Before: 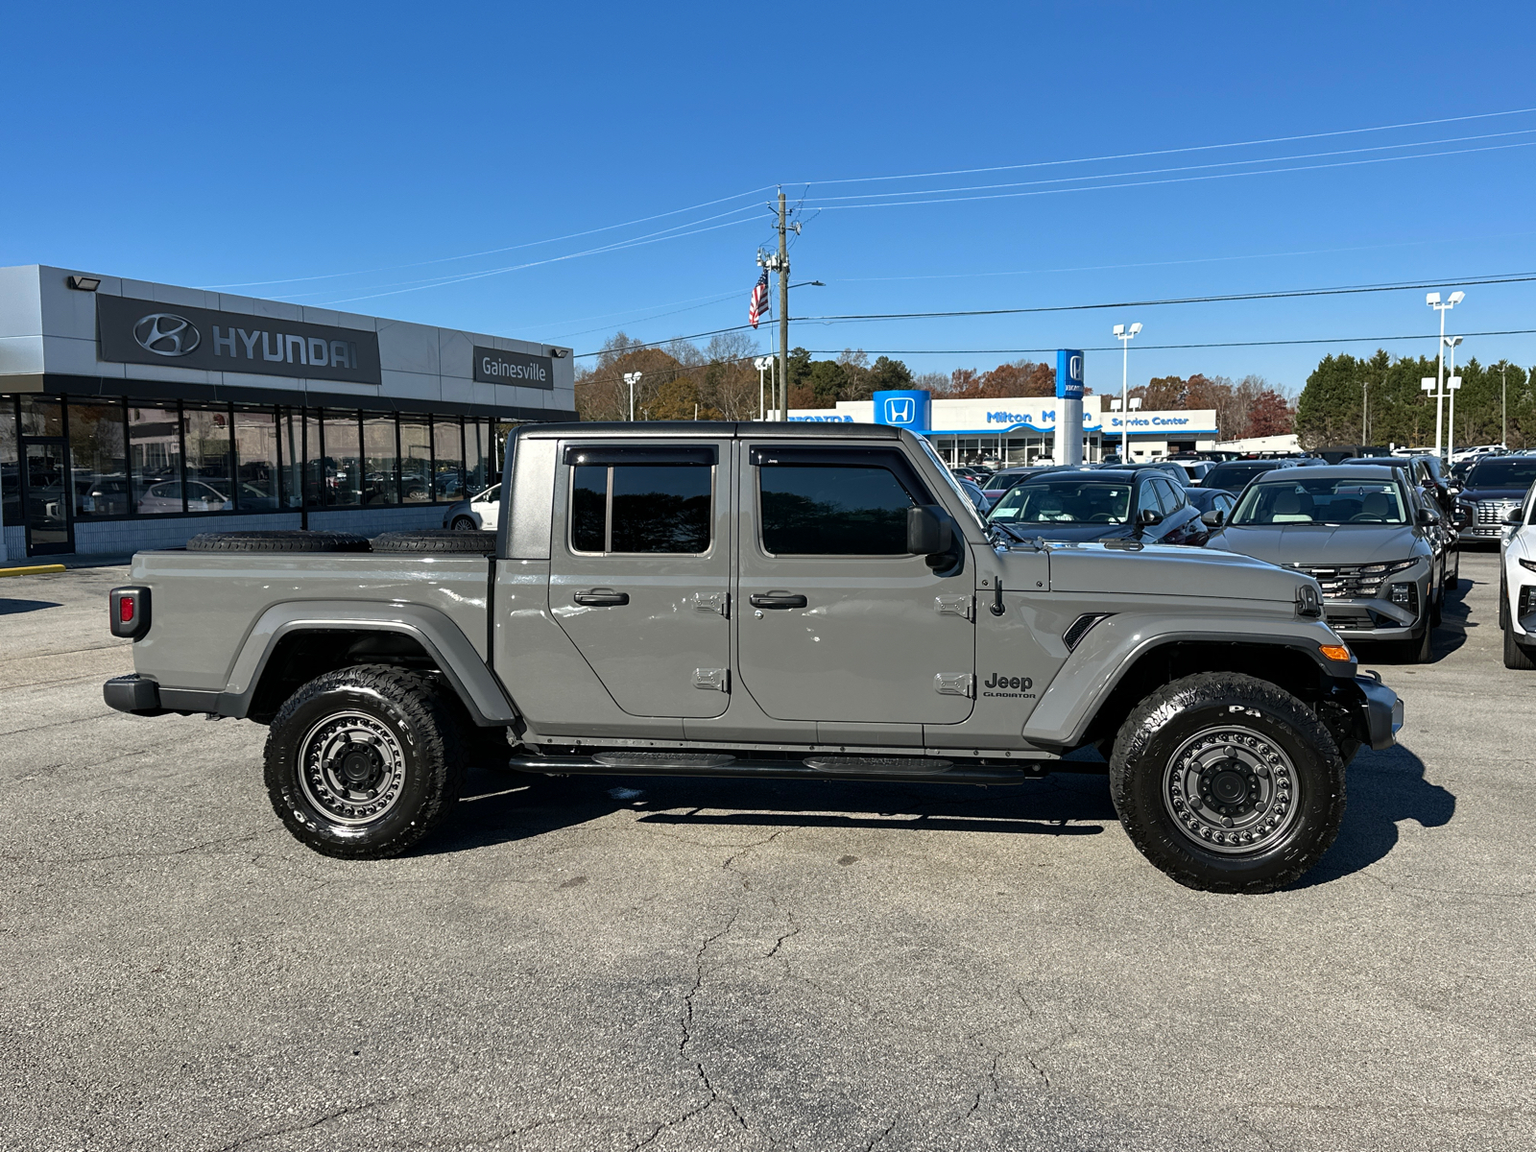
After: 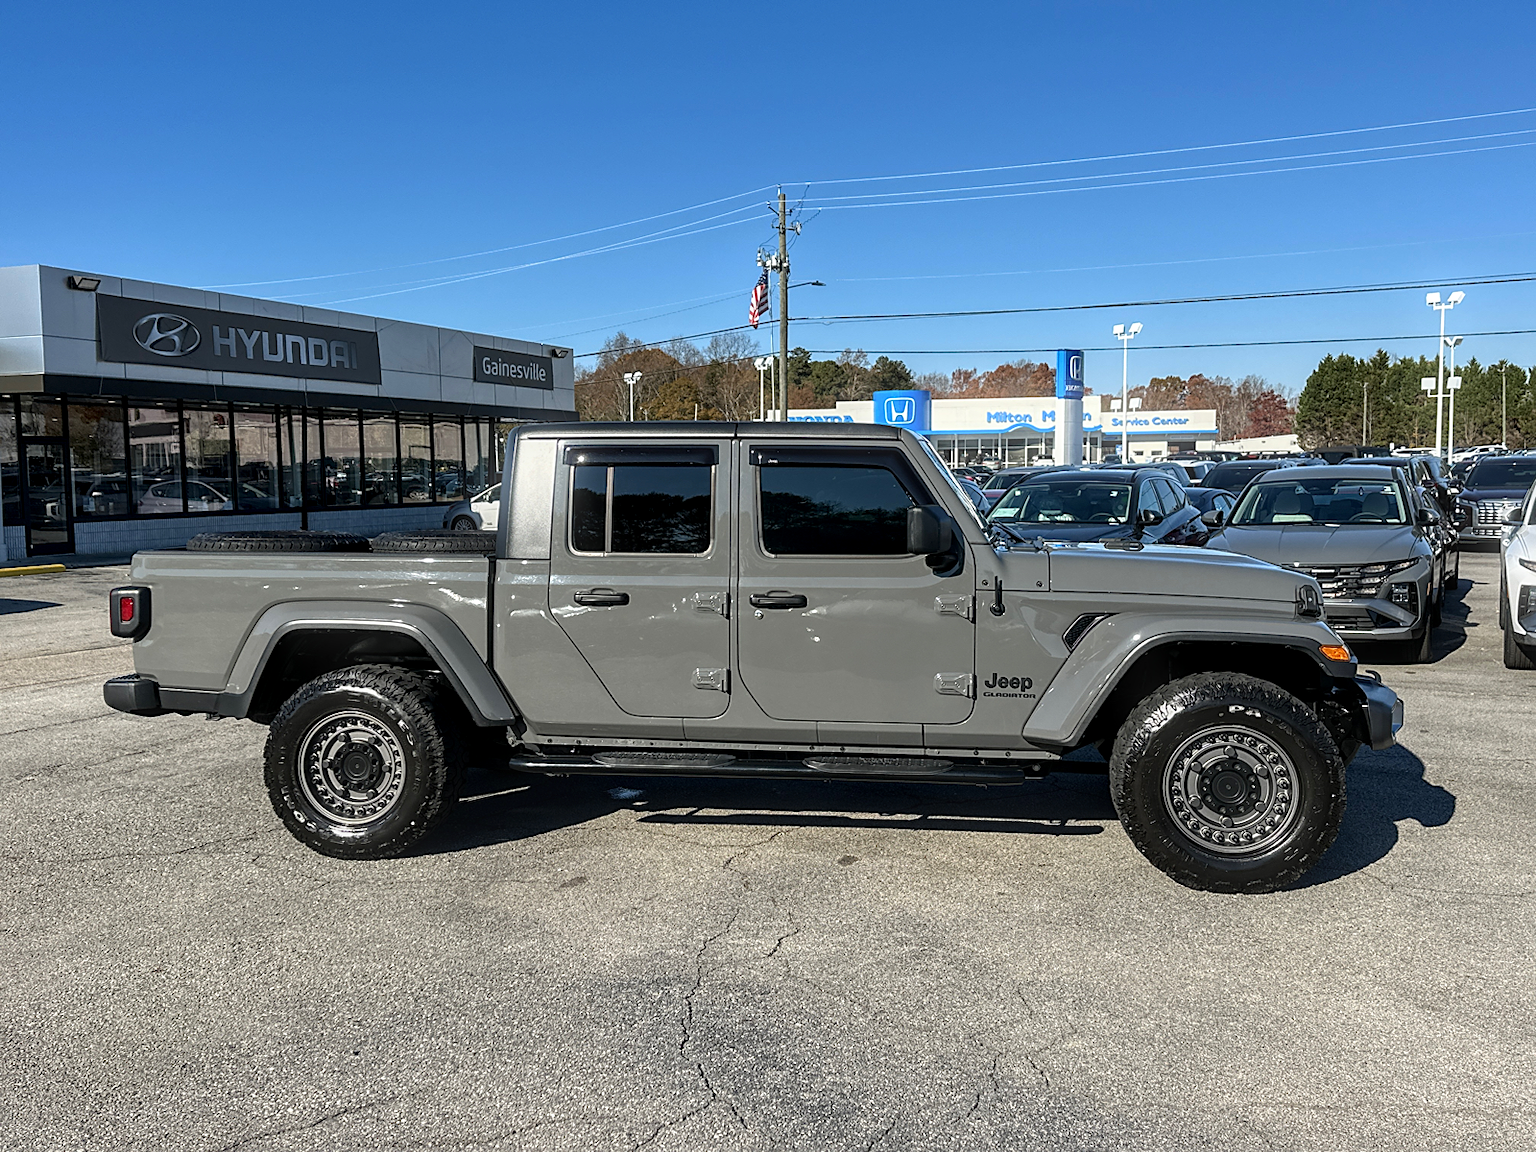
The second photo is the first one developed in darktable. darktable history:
local contrast: highlights 55%, shadows 52%, detail 130%, midtone range 0.452
sharpen: radius 1.864, amount 0.398, threshold 1.271
bloom: size 5%, threshold 95%, strength 15%
